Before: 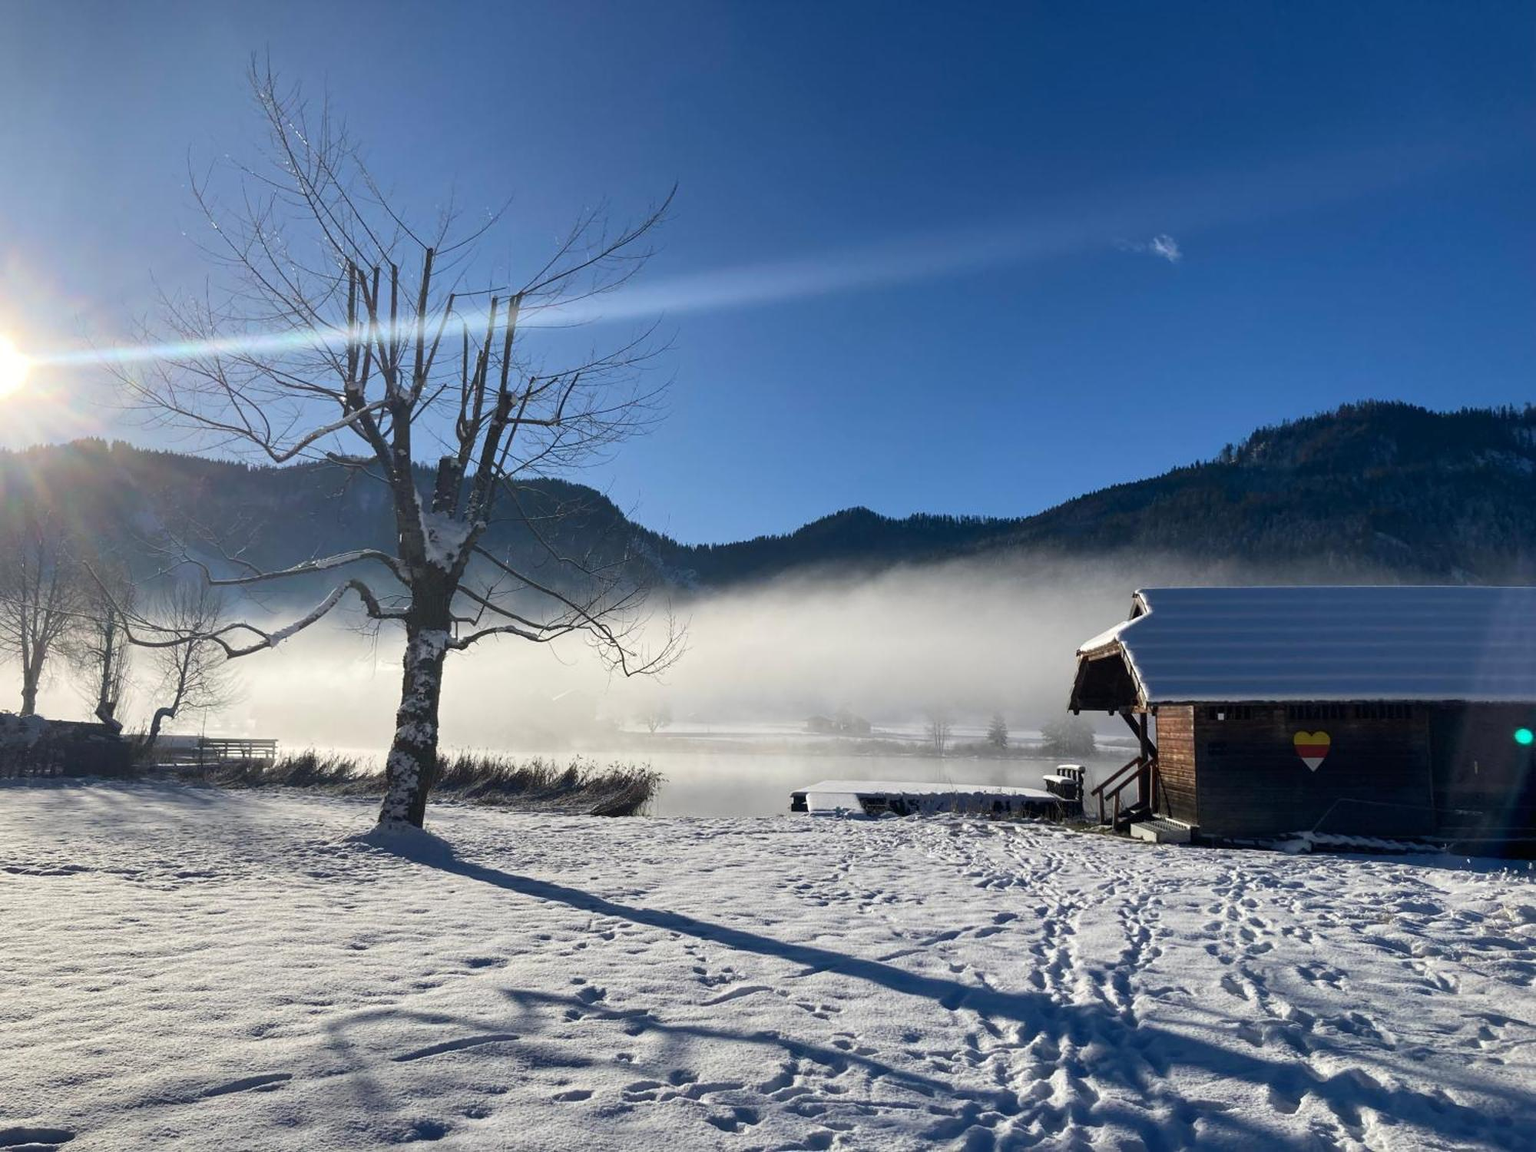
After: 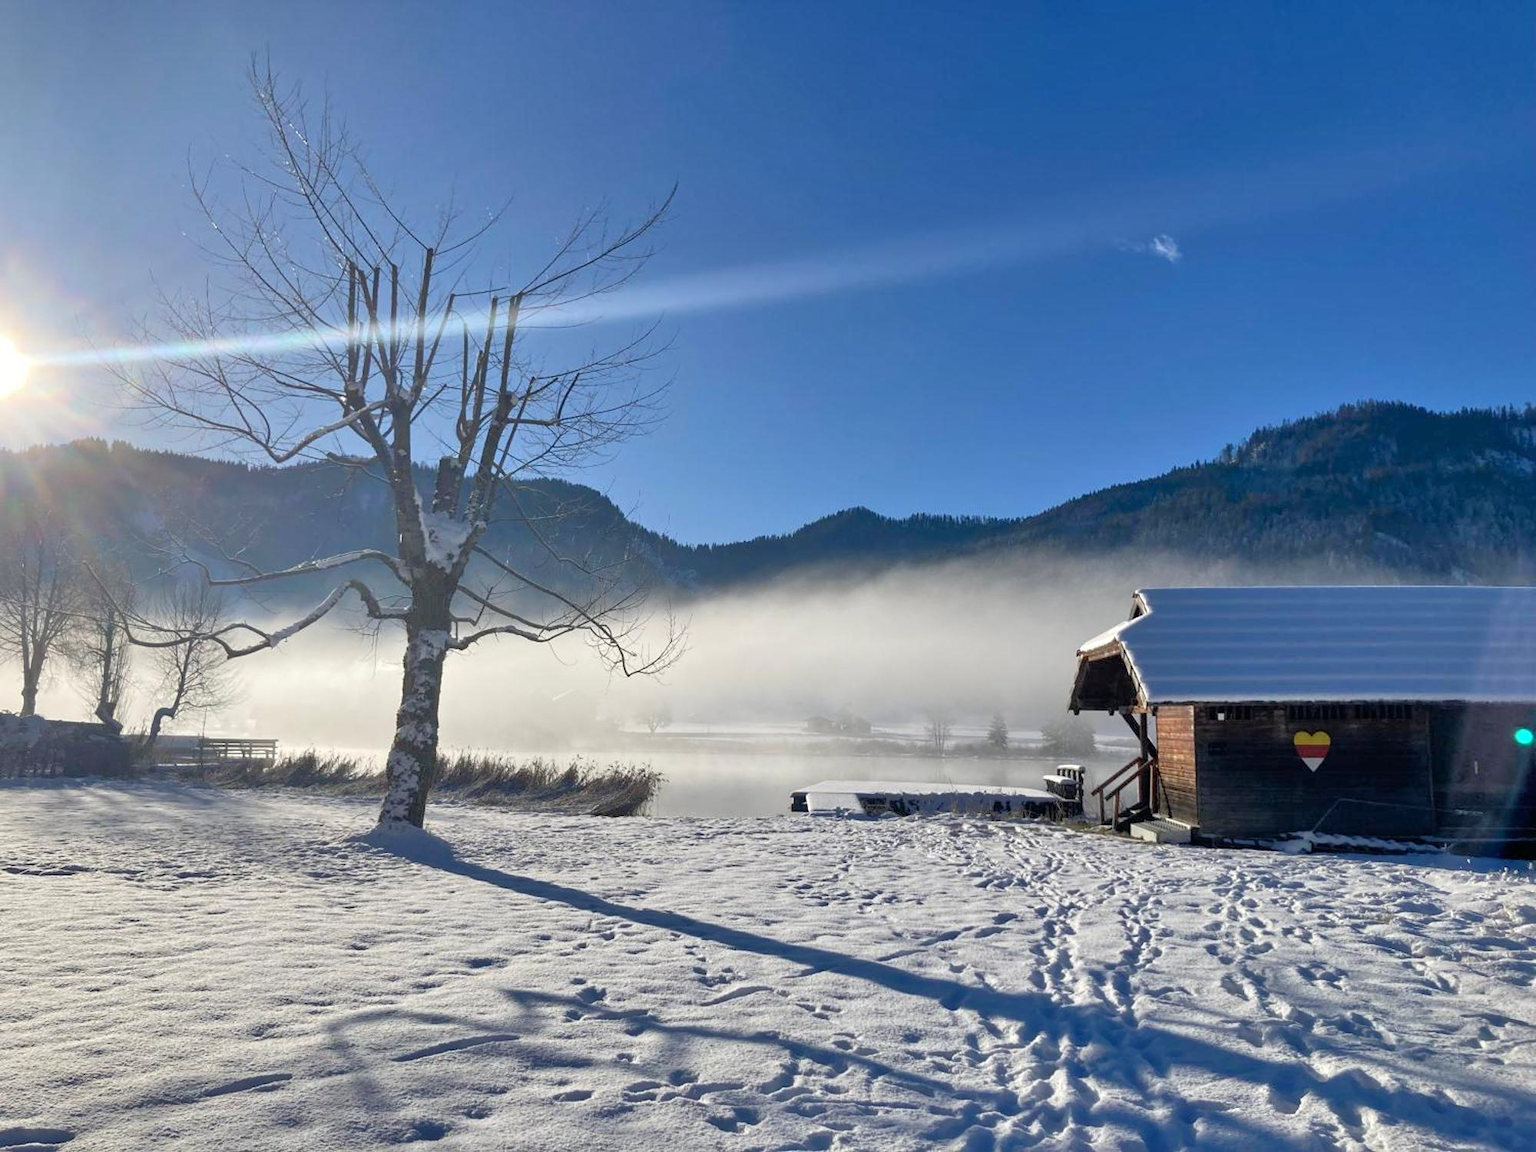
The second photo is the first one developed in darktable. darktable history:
tone equalizer: -7 EV 0.15 EV, -6 EV 0.605 EV, -5 EV 1.17 EV, -4 EV 1.31 EV, -3 EV 1.13 EV, -2 EV 0.6 EV, -1 EV 0.149 EV
